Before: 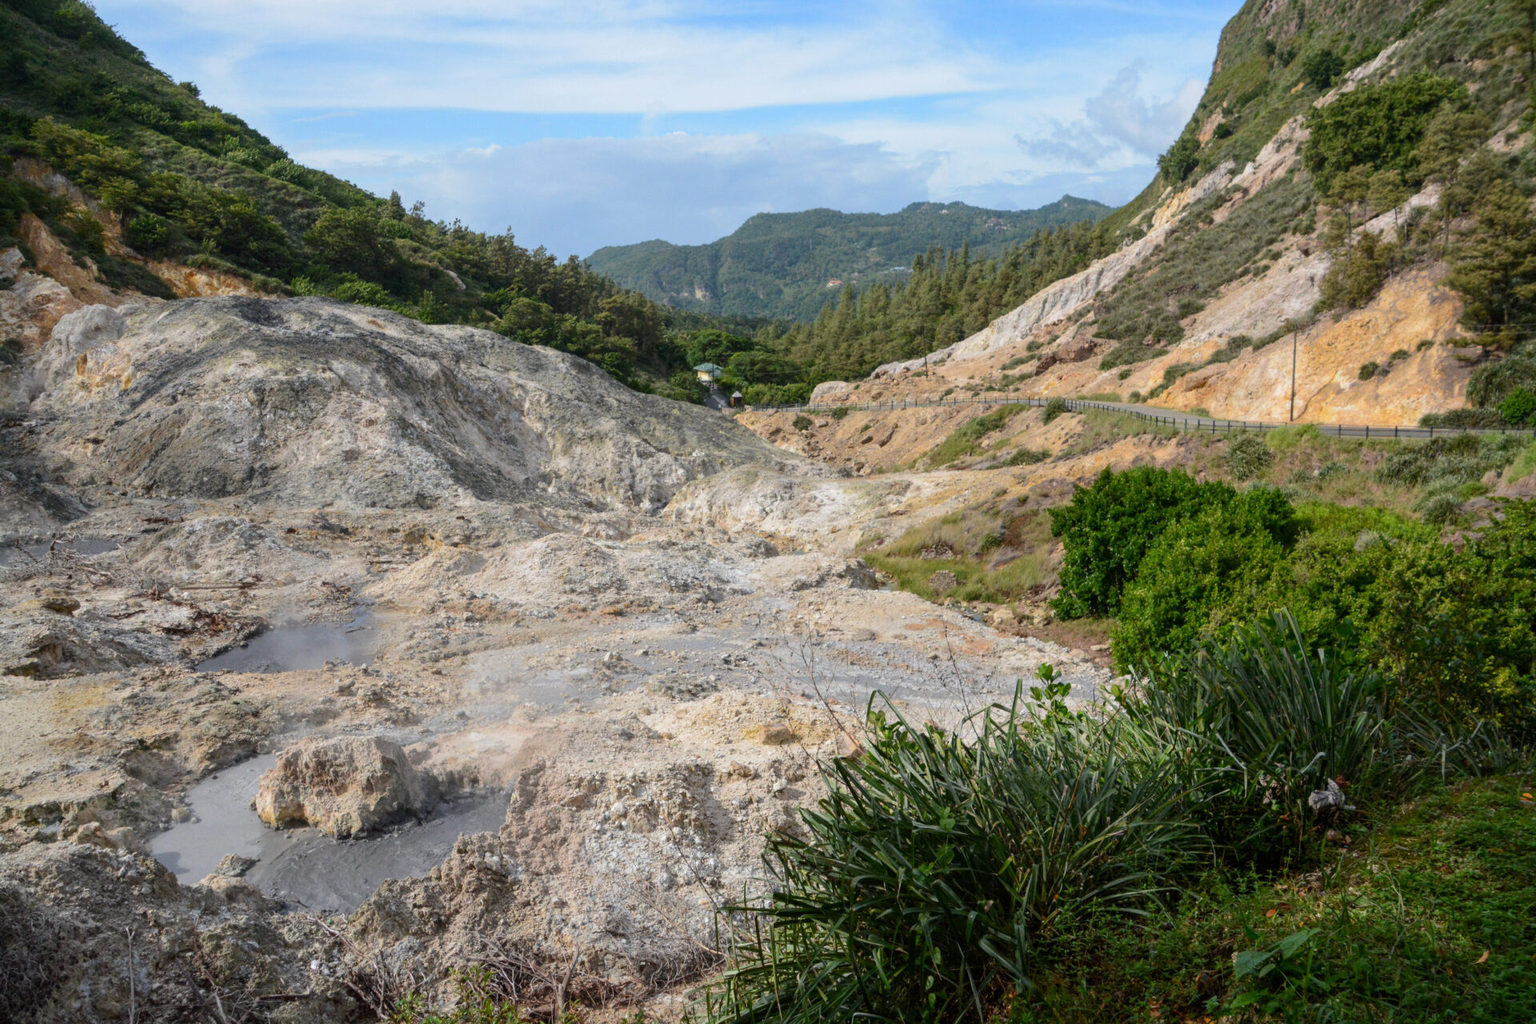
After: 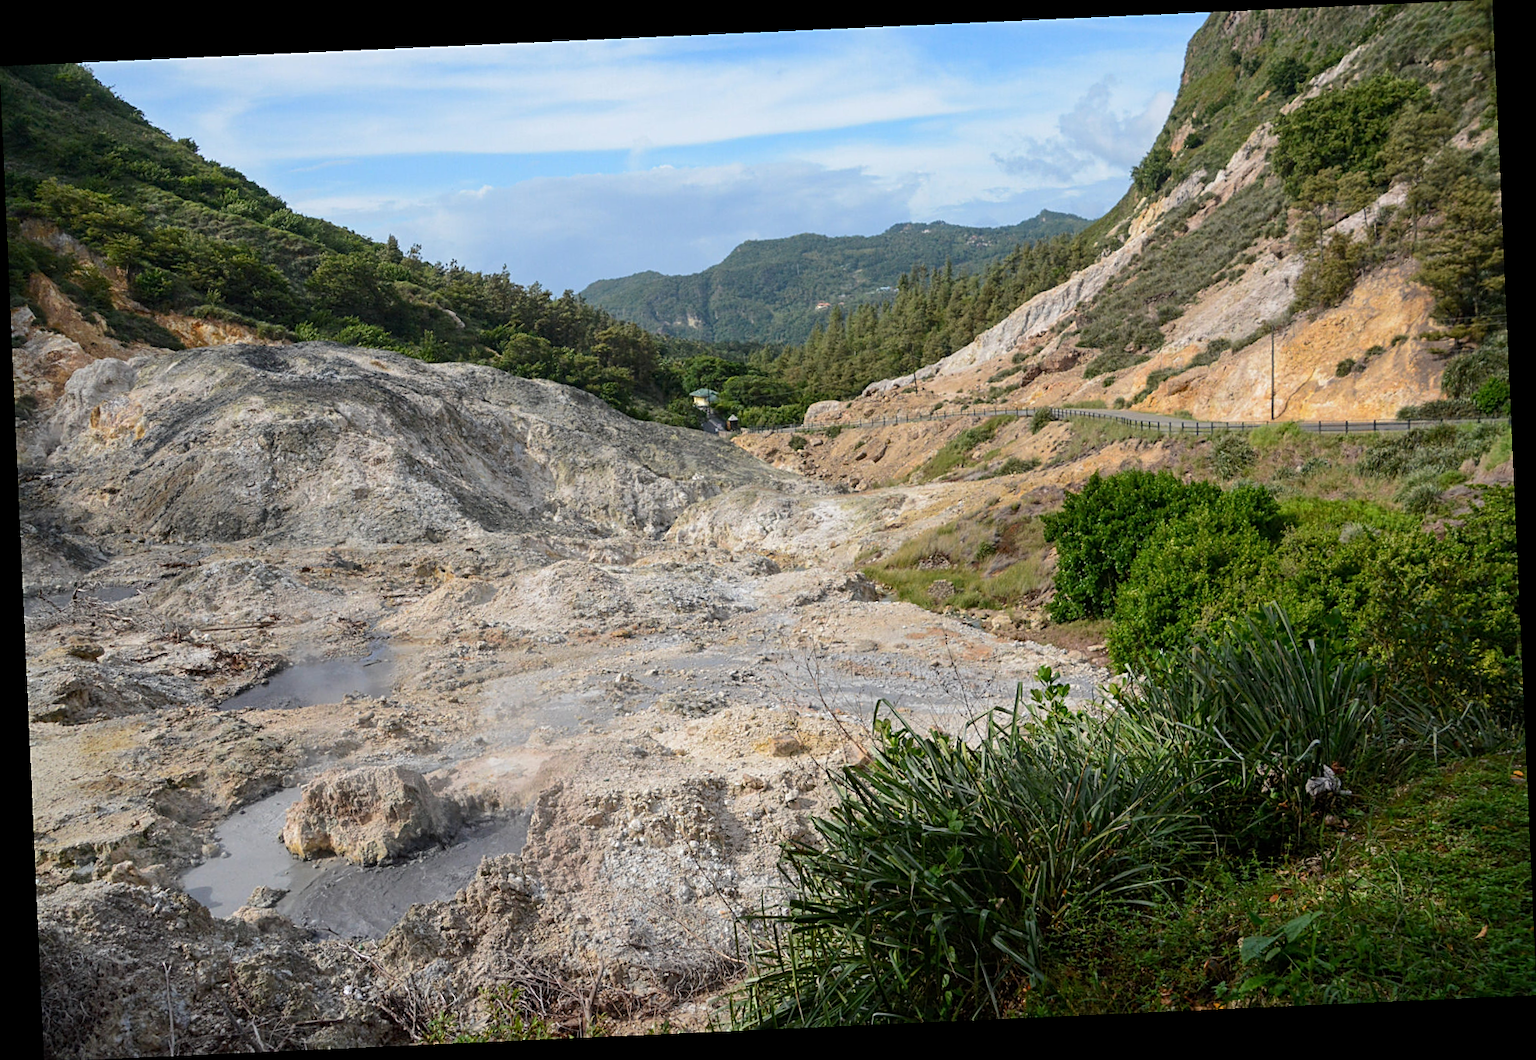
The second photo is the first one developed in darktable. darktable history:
sharpen: on, module defaults
rotate and perspective: rotation -2.56°, automatic cropping off
